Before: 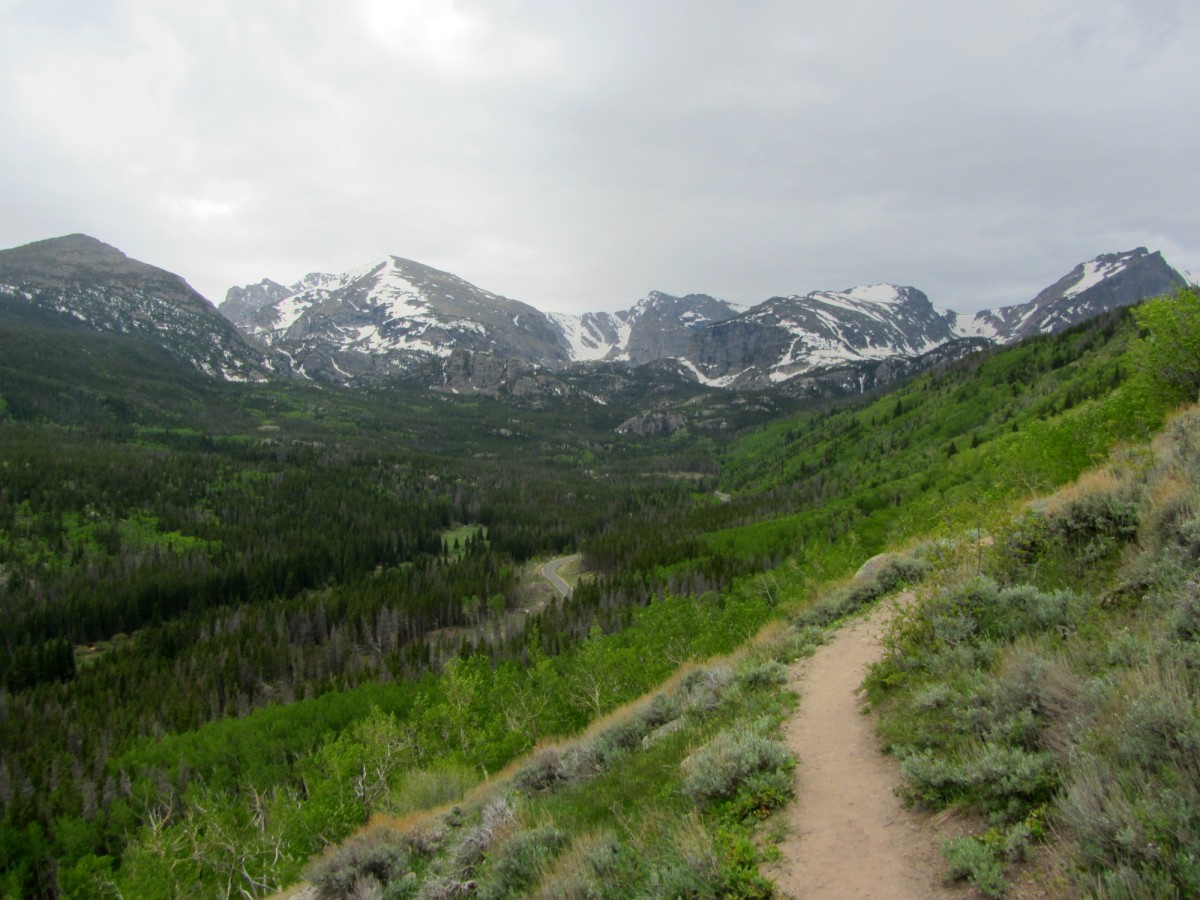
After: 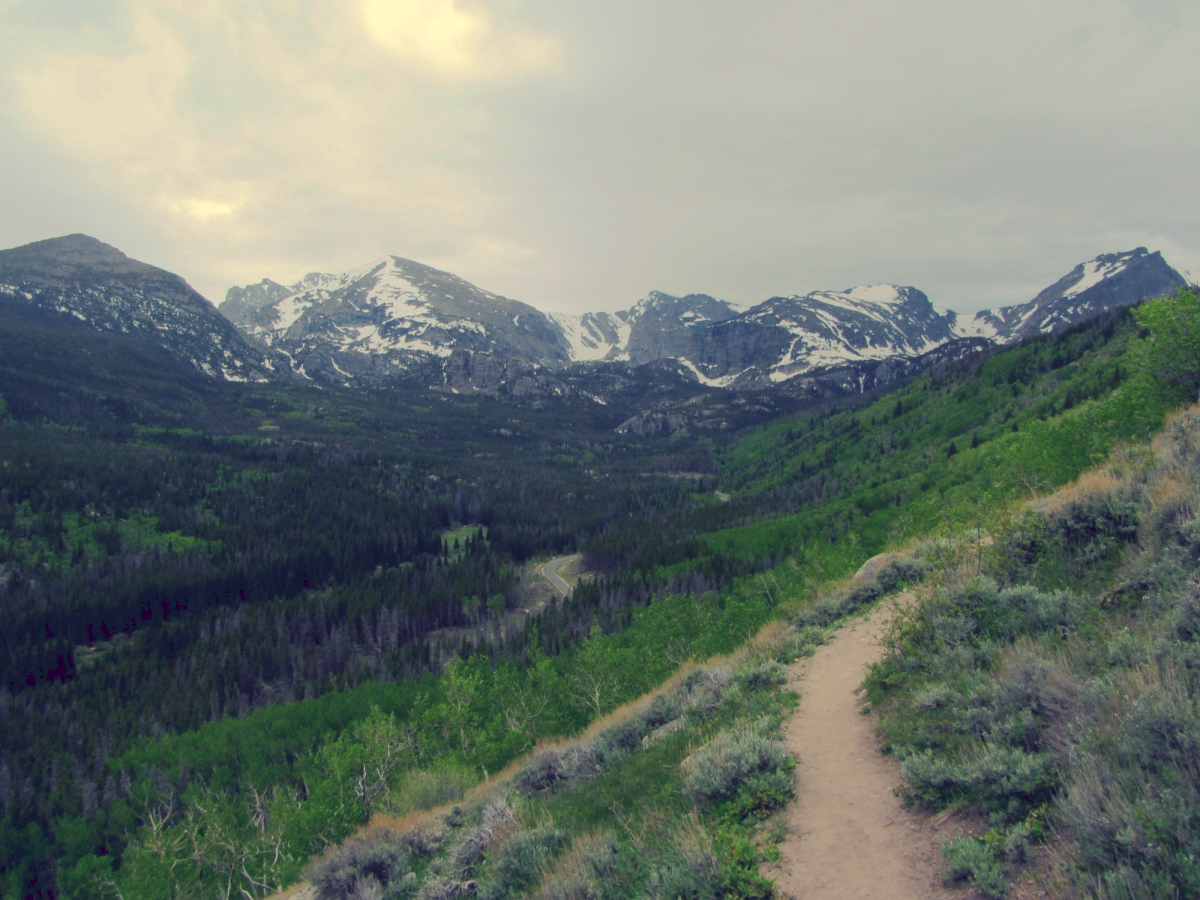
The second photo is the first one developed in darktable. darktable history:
tone curve: curves: ch0 [(0, 0) (0.003, 0.096) (0.011, 0.096) (0.025, 0.098) (0.044, 0.099) (0.069, 0.106) (0.1, 0.128) (0.136, 0.153) (0.177, 0.186) (0.224, 0.218) (0.277, 0.265) (0.335, 0.316) (0.399, 0.374) (0.468, 0.445) (0.543, 0.526) (0.623, 0.605) (0.709, 0.681) (0.801, 0.758) (0.898, 0.819) (1, 1)], preserve colors none
color look up table: target L [94.33, 93.2, 83.77, 83.14, 76.26, 76.02, 60.61, 55.35, 50.76, 49.39, 39.57, 39.46, 18.99, 203.3, 85.33, 83.58, 77.35, 72.23, 67.46, 65.75, 56.39, 51.38, 46.84, 45.42, 44.21, 38.9, 29.9, 19.09, 73.94, 61.47, 58.49, 57.82, 48.88, 49.55, 43.21, 42.98, 35.15, 35.43, 30.34, 9.116, 6.91, 3.331, 93.35, 84.01, 63.95, 62.31, 60.47, 41.95, 34.62], target a [-5.578, -12.76, -64.18, -28.18, -73.79, -32.46, -14.52, -48.15, -32.02, -2.56, -26.3, -24.12, -18.08, 0, 9.801, 5.755, 8.548, 10.98, 41.74, 38.05, 25.44, 71, 46.31, 67.04, 2.236, 43.74, 7.17, 24.88, 19.94, 58.58, 74.47, 33.42, 65.32, 22.98, 8.108, 52.58, 25.61, 58.73, 39.45, 47.71, 49.49, 30.78, -7.331, -50.86, -27.24, -37.65, -12.24, -7.748, -3.529], target b [27.45, 51.04, 23.17, 71.4, 64.73, 19.26, 34.19, 41.4, 7.922, 6.237, 26.81, -9.018, -0.39, -0.002, 34.11, 12.29, 68.67, 44.05, 2.005, 31.35, 23.96, 18.99, 39.82, 1.788, 21.01, 7.629, -7.815, 2.143, -15.46, -19.45, -42.02, -38.79, -57.75, -5.141, -61.35, -14.14, -35.18, -48.83, -83.68, -39.99, -68.53, -49.89, 7.346, -1.85, -32.98, -6.986, -9.241, -37.17, -29.05], num patches 49
